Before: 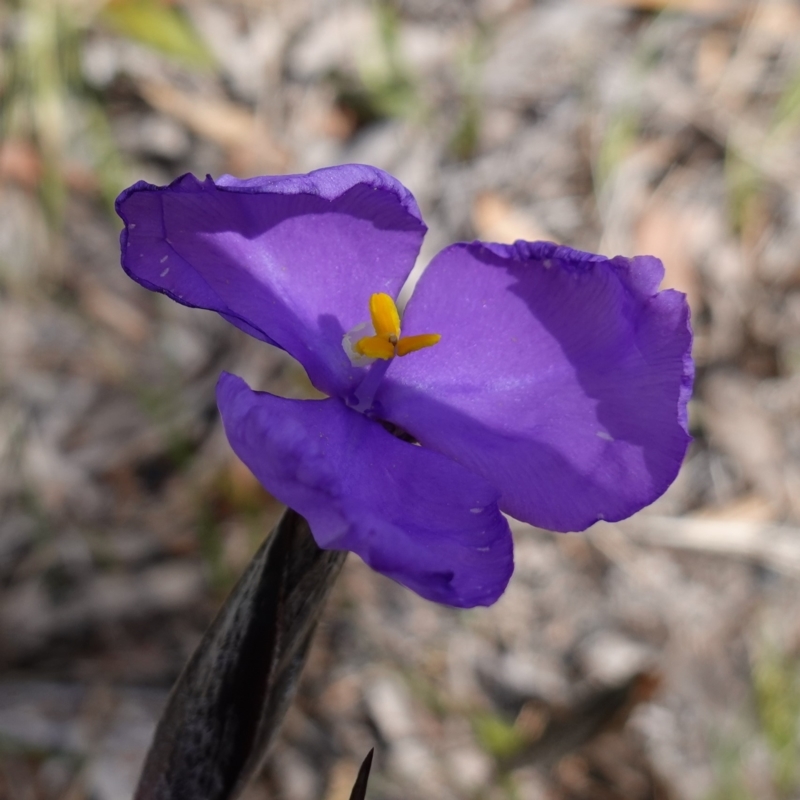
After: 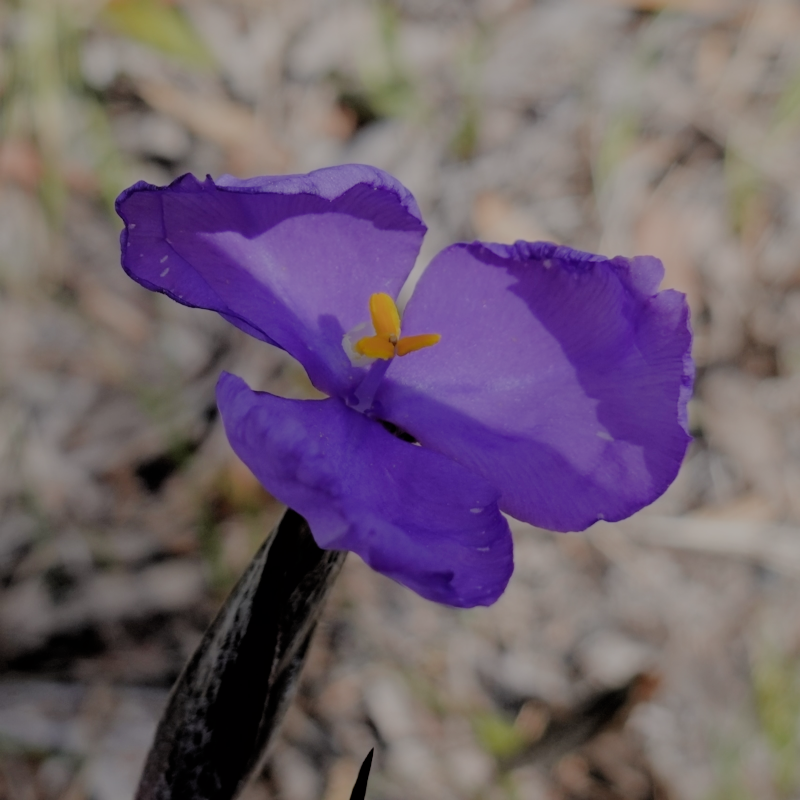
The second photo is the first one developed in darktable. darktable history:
filmic rgb: black relative exposure -4.49 EV, white relative exposure 6.54 EV, hardness 1.94, contrast 0.509
